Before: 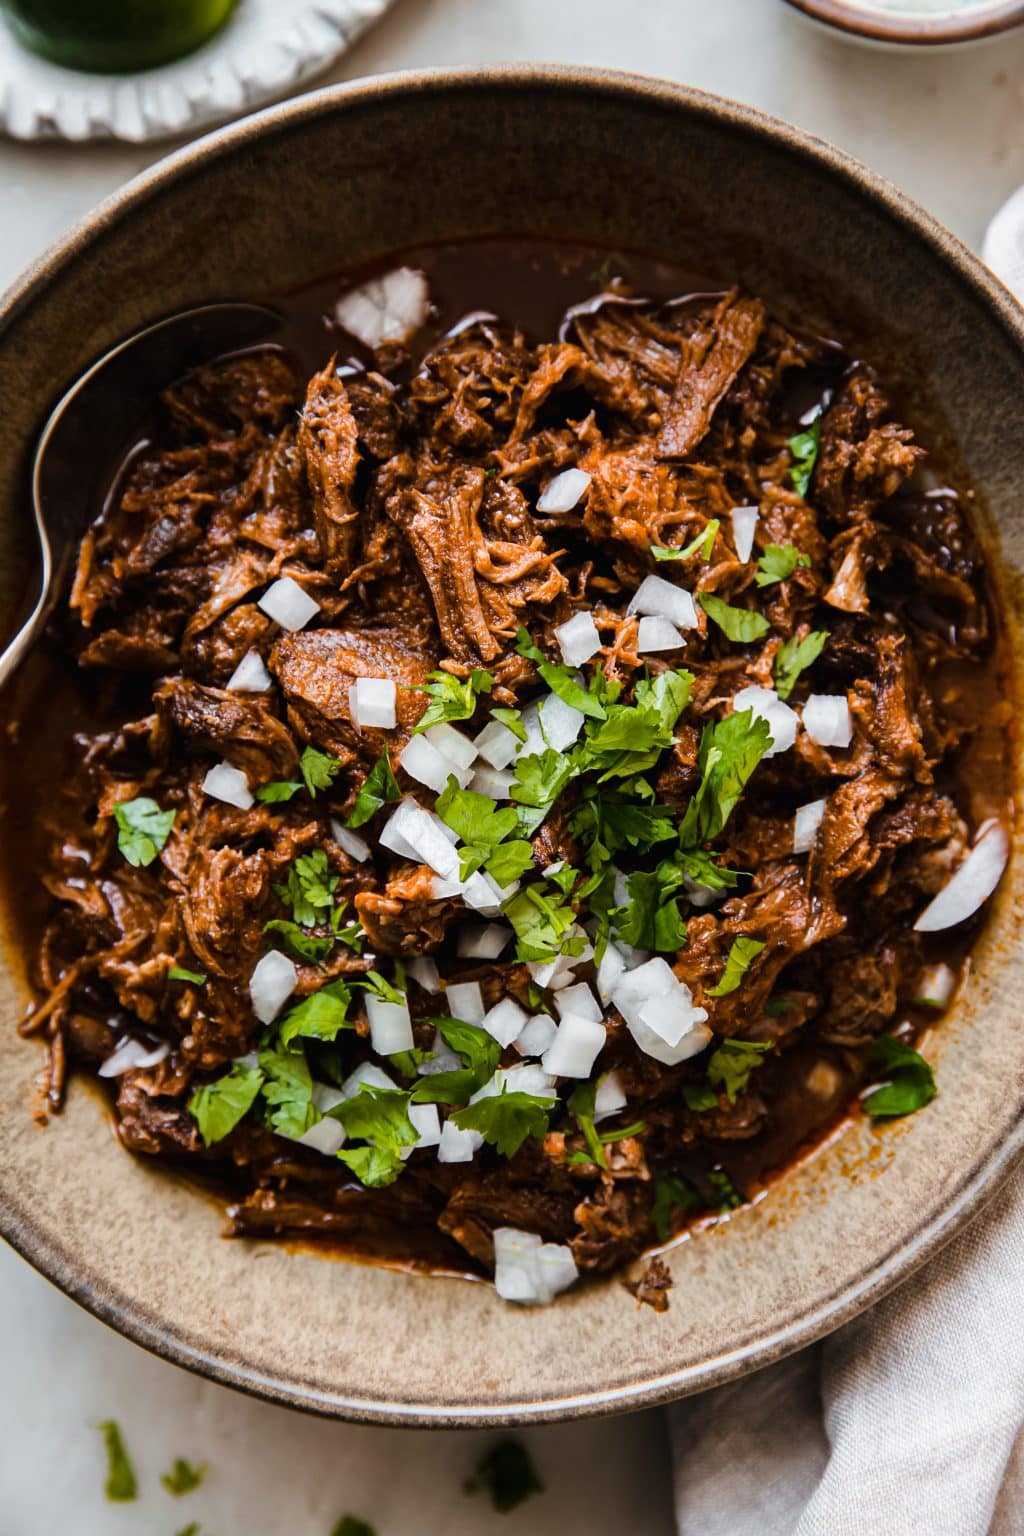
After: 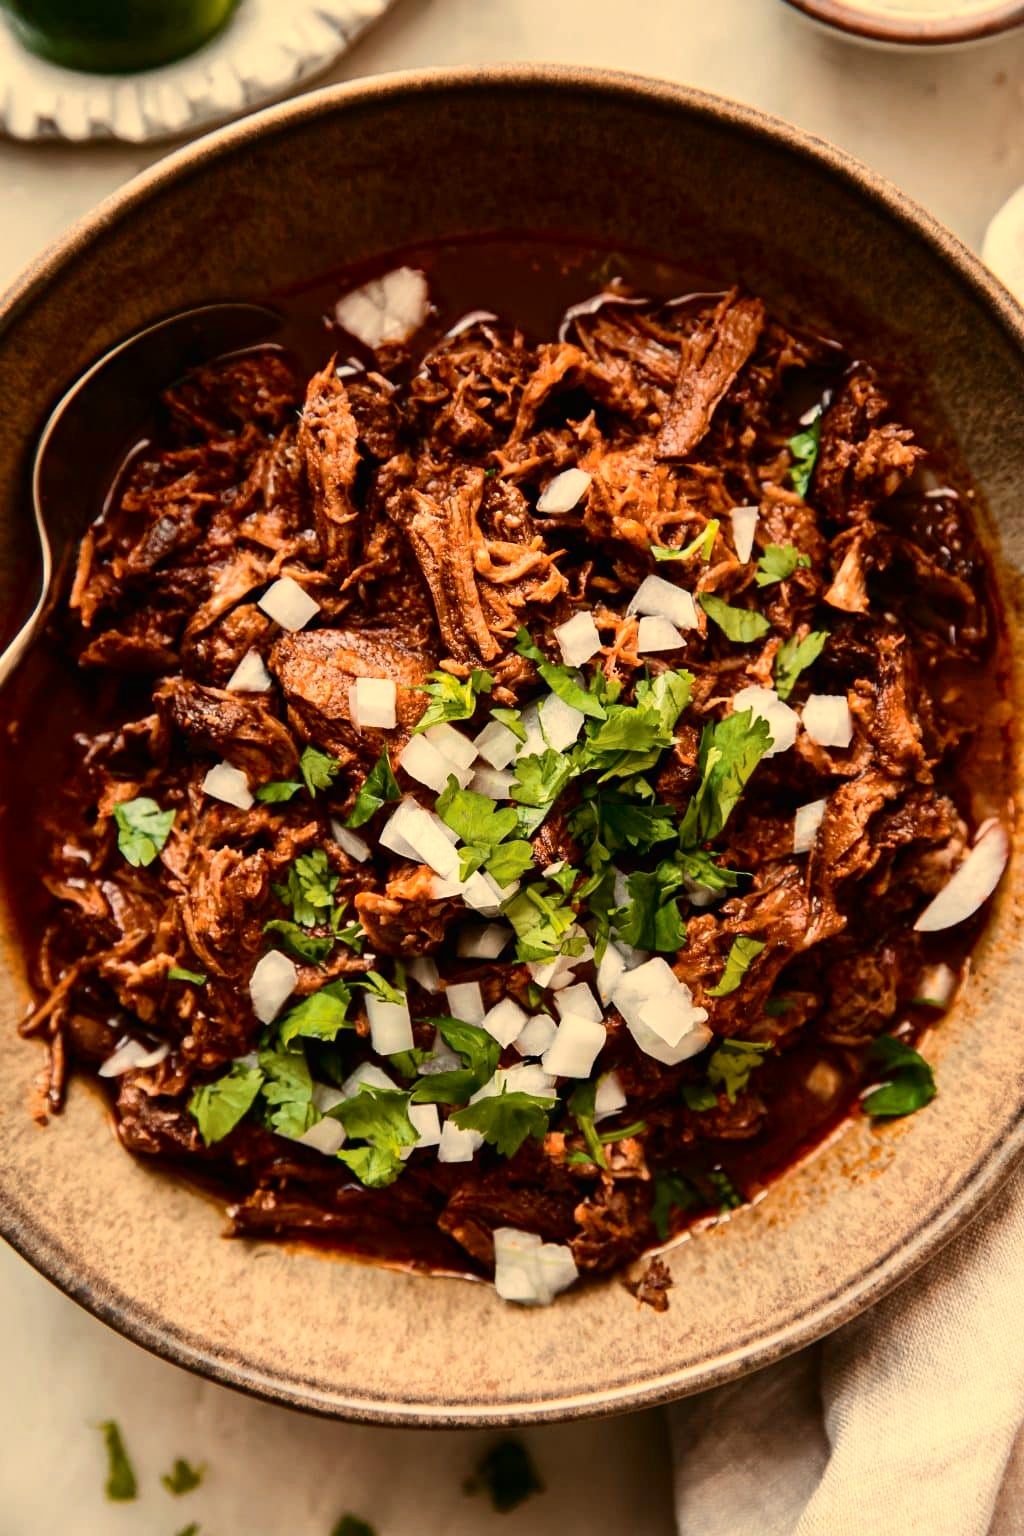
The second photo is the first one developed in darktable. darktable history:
shadows and highlights: on, module defaults
contrast brightness saturation: contrast 0.28
white balance: red 1.138, green 0.996, blue 0.812
